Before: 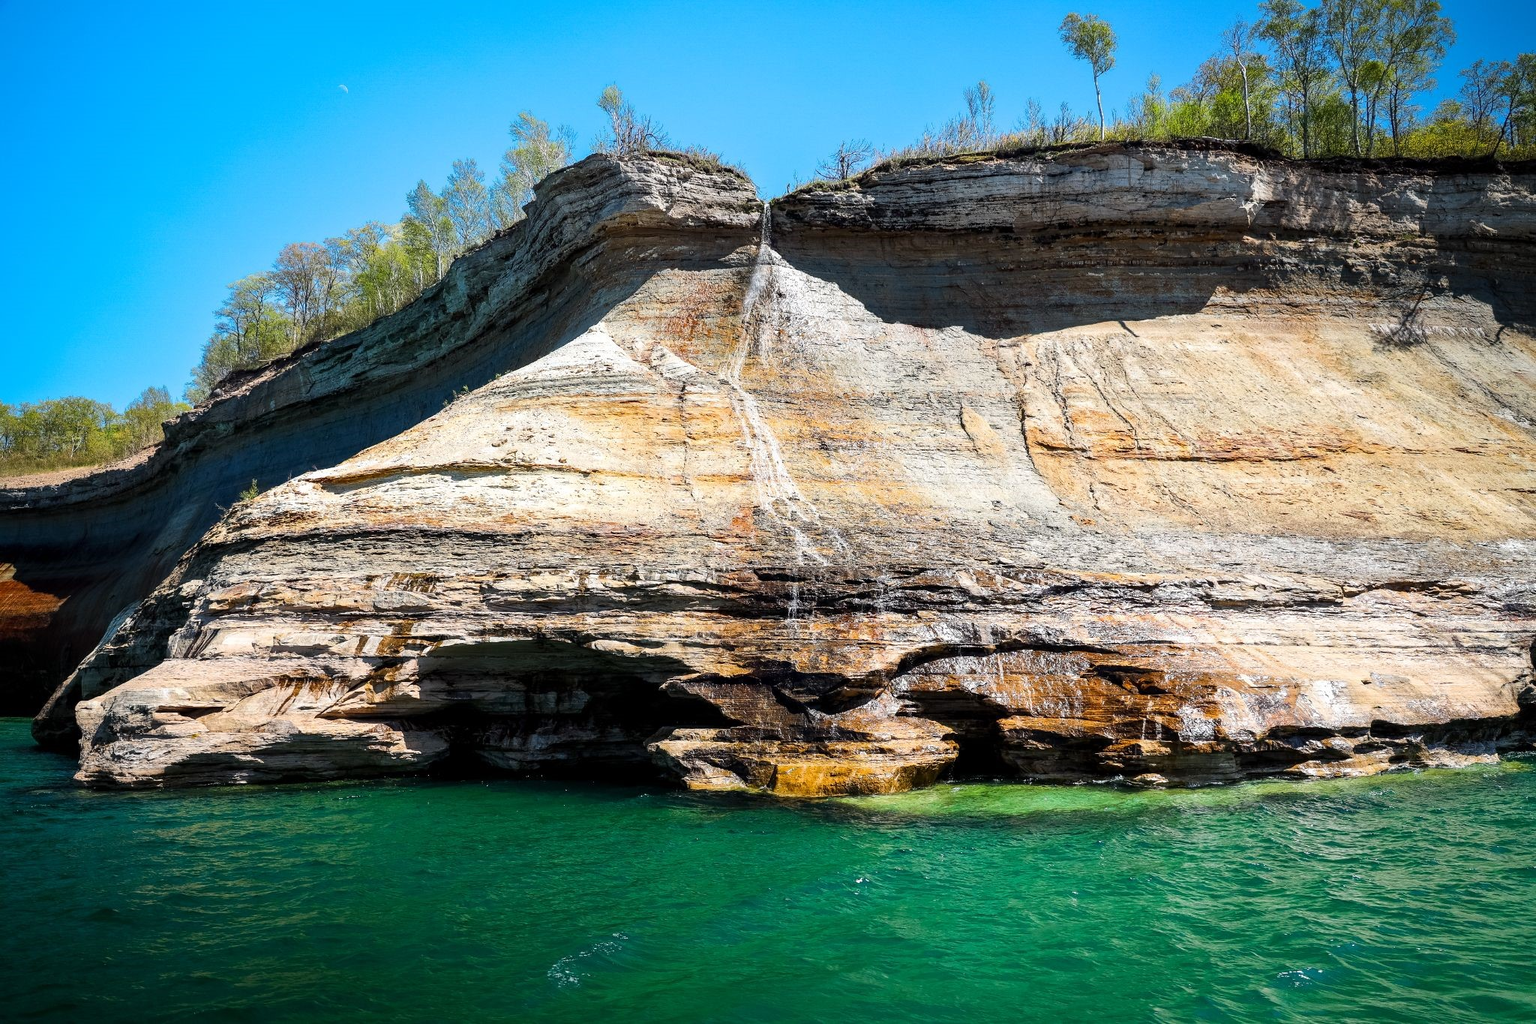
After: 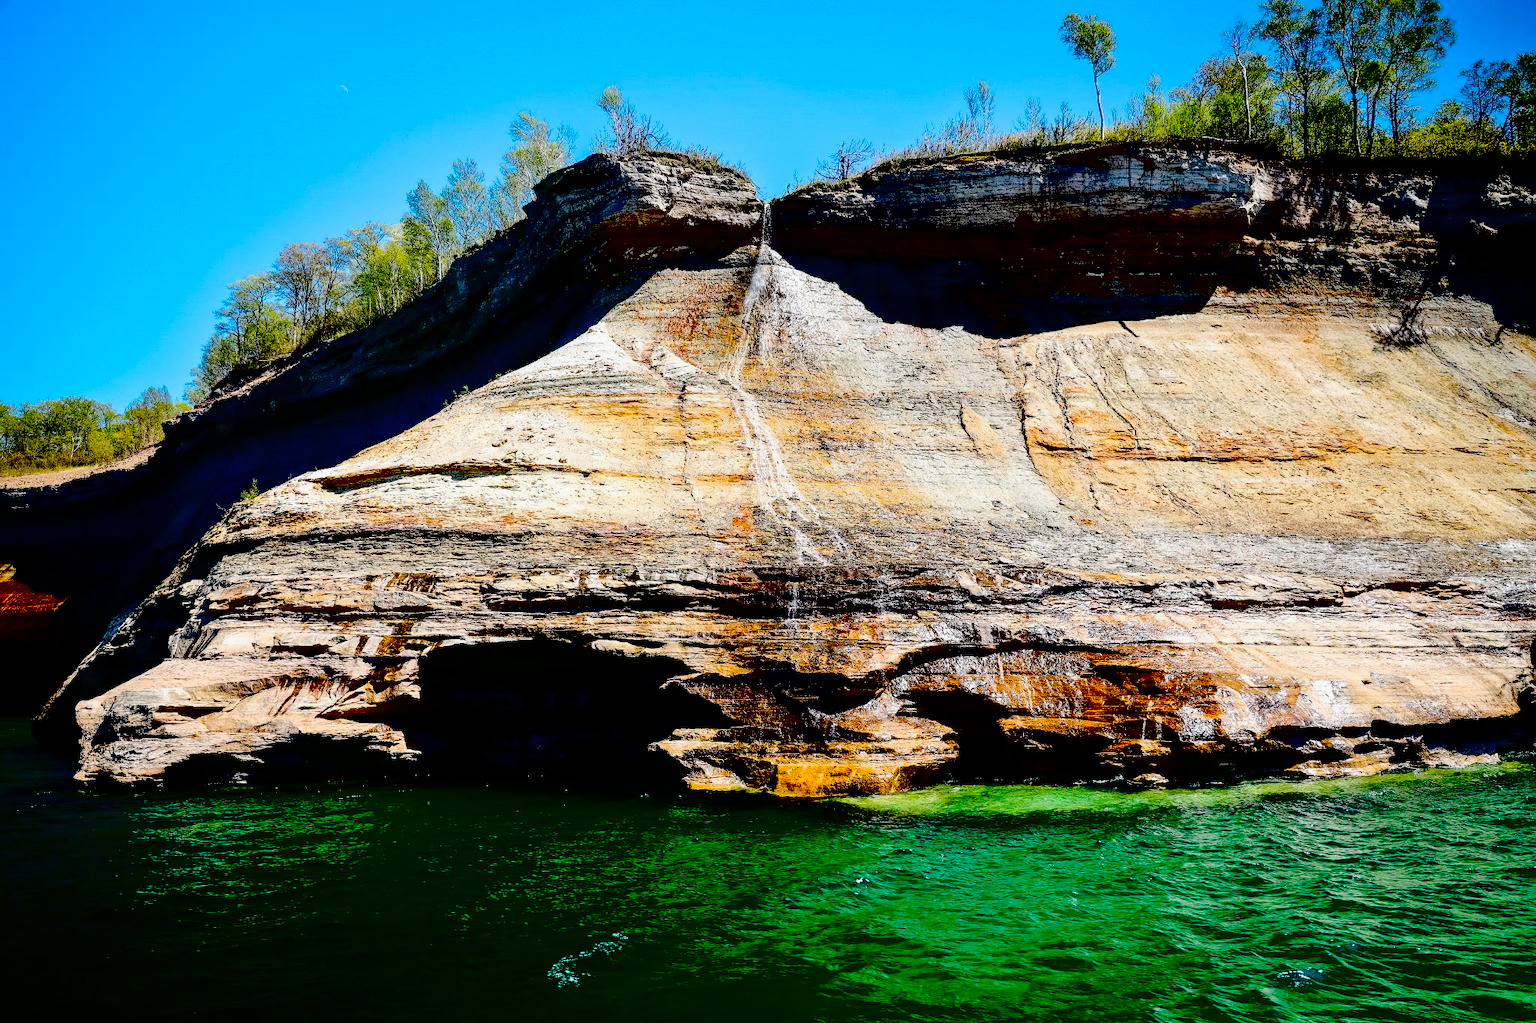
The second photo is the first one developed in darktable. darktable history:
contrast brightness saturation: brightness 0.13
exposure: black level correction 0.1, exposure -0.092 EV, compensate highlight preservation false
shadows and highlights: shadows 37.27, highlights -28.18, soften with gaussian
